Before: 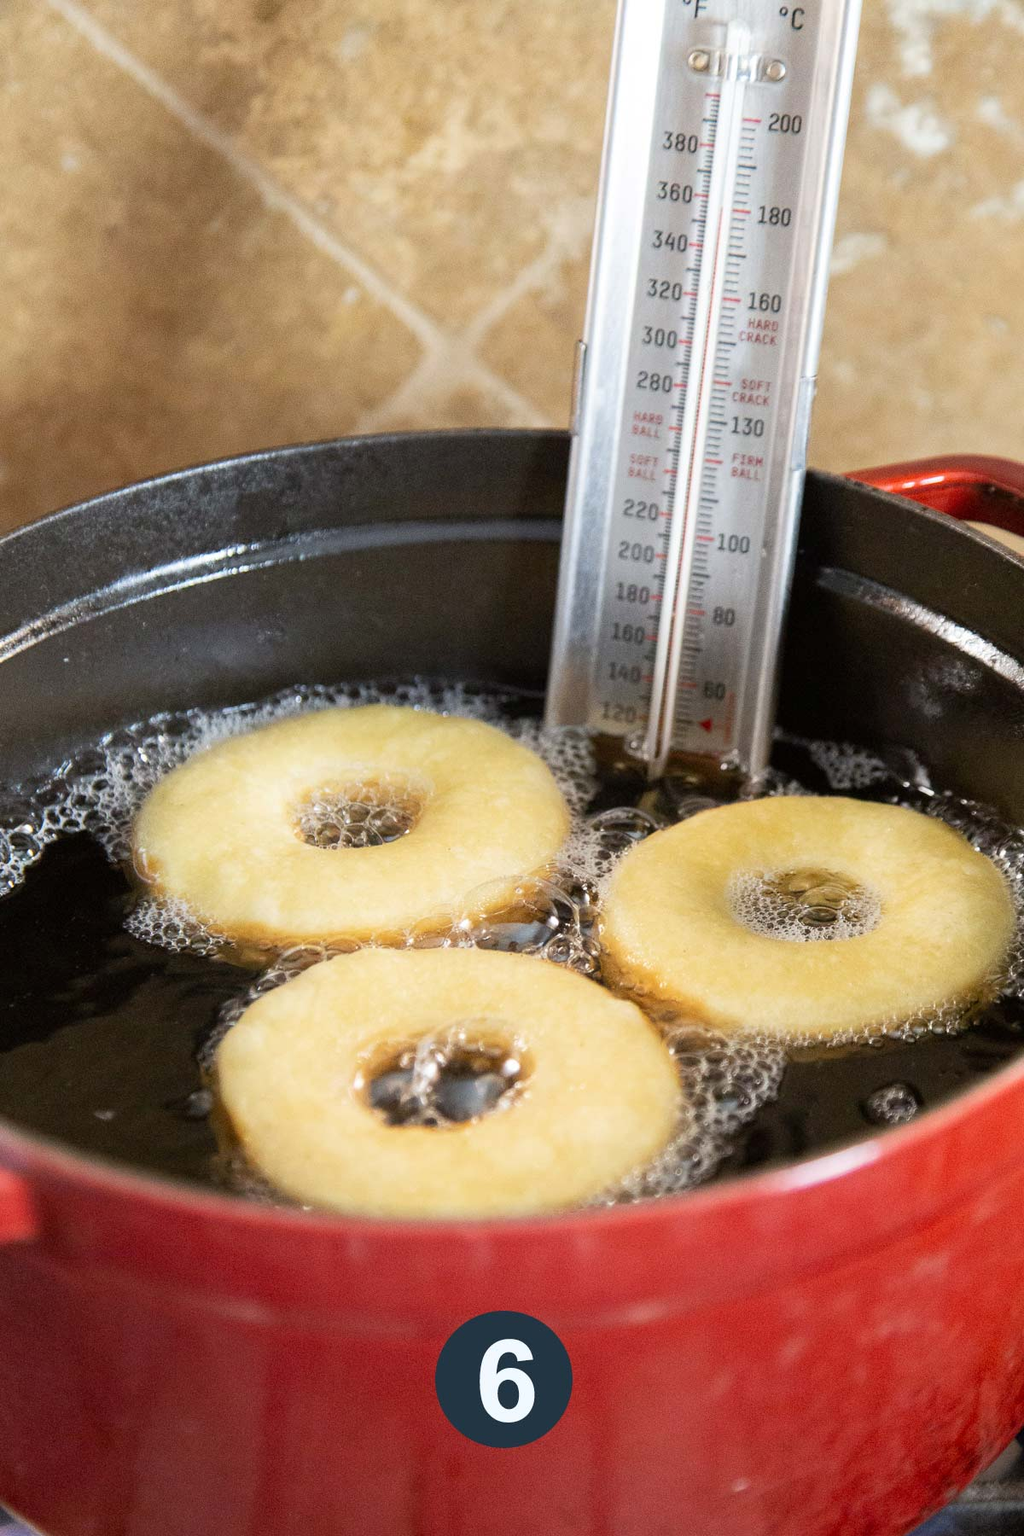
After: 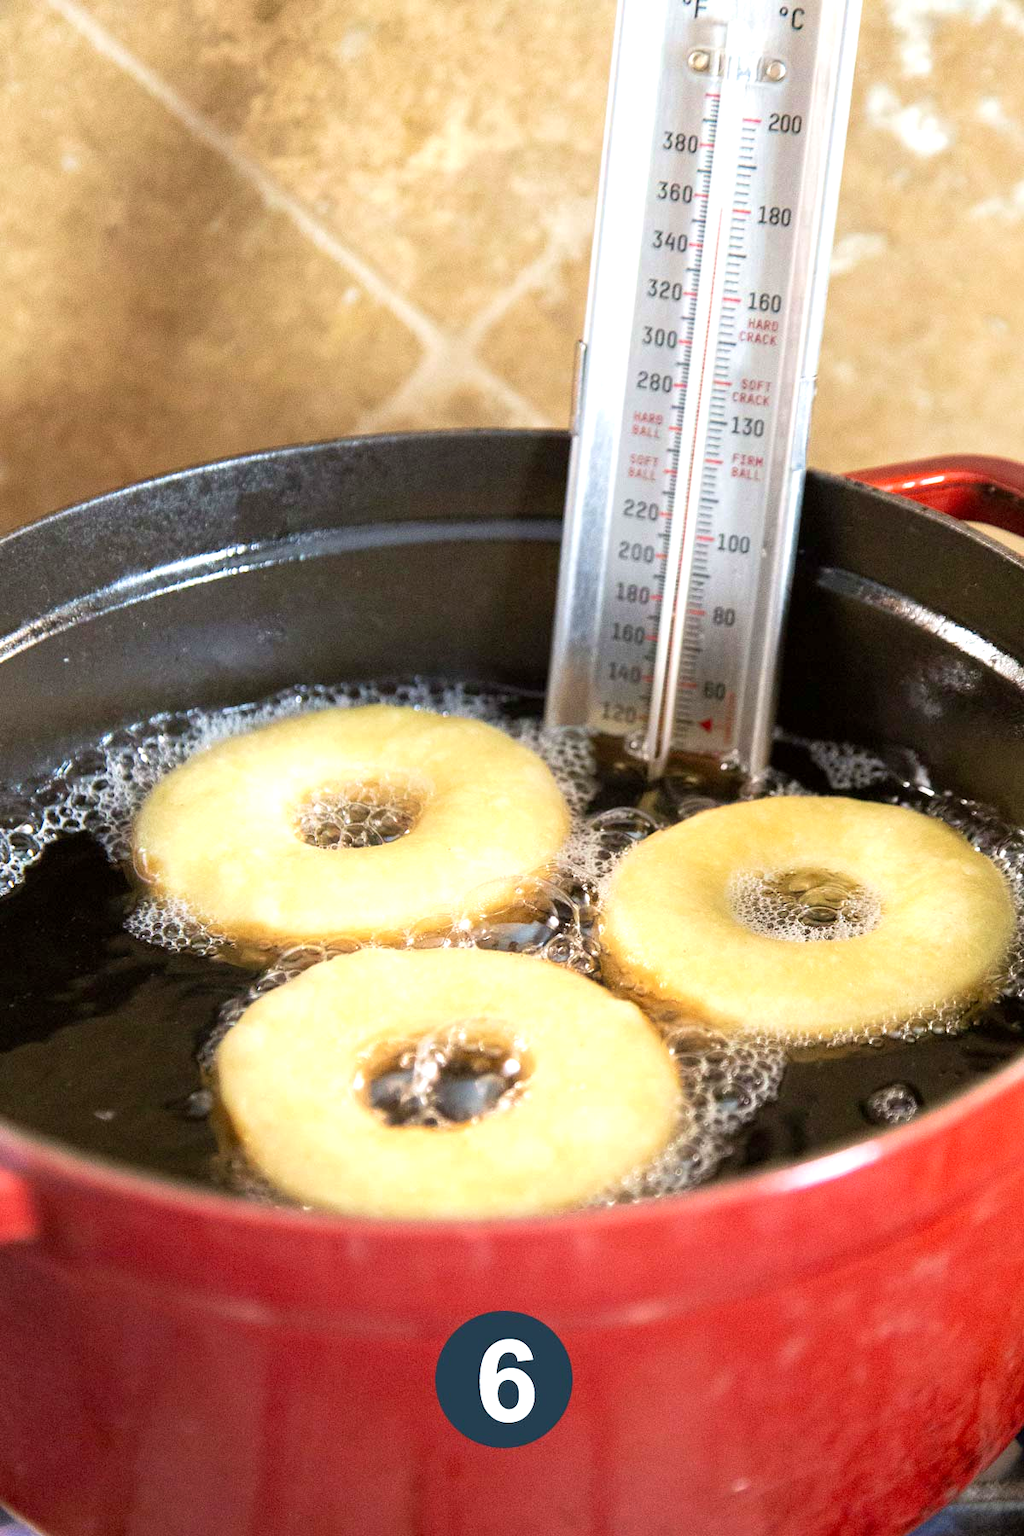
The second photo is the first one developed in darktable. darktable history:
exposure: black level correction 0.001, exposure 0.5 EV, compensate highlight preservation false
velvia: strength 21.25%
